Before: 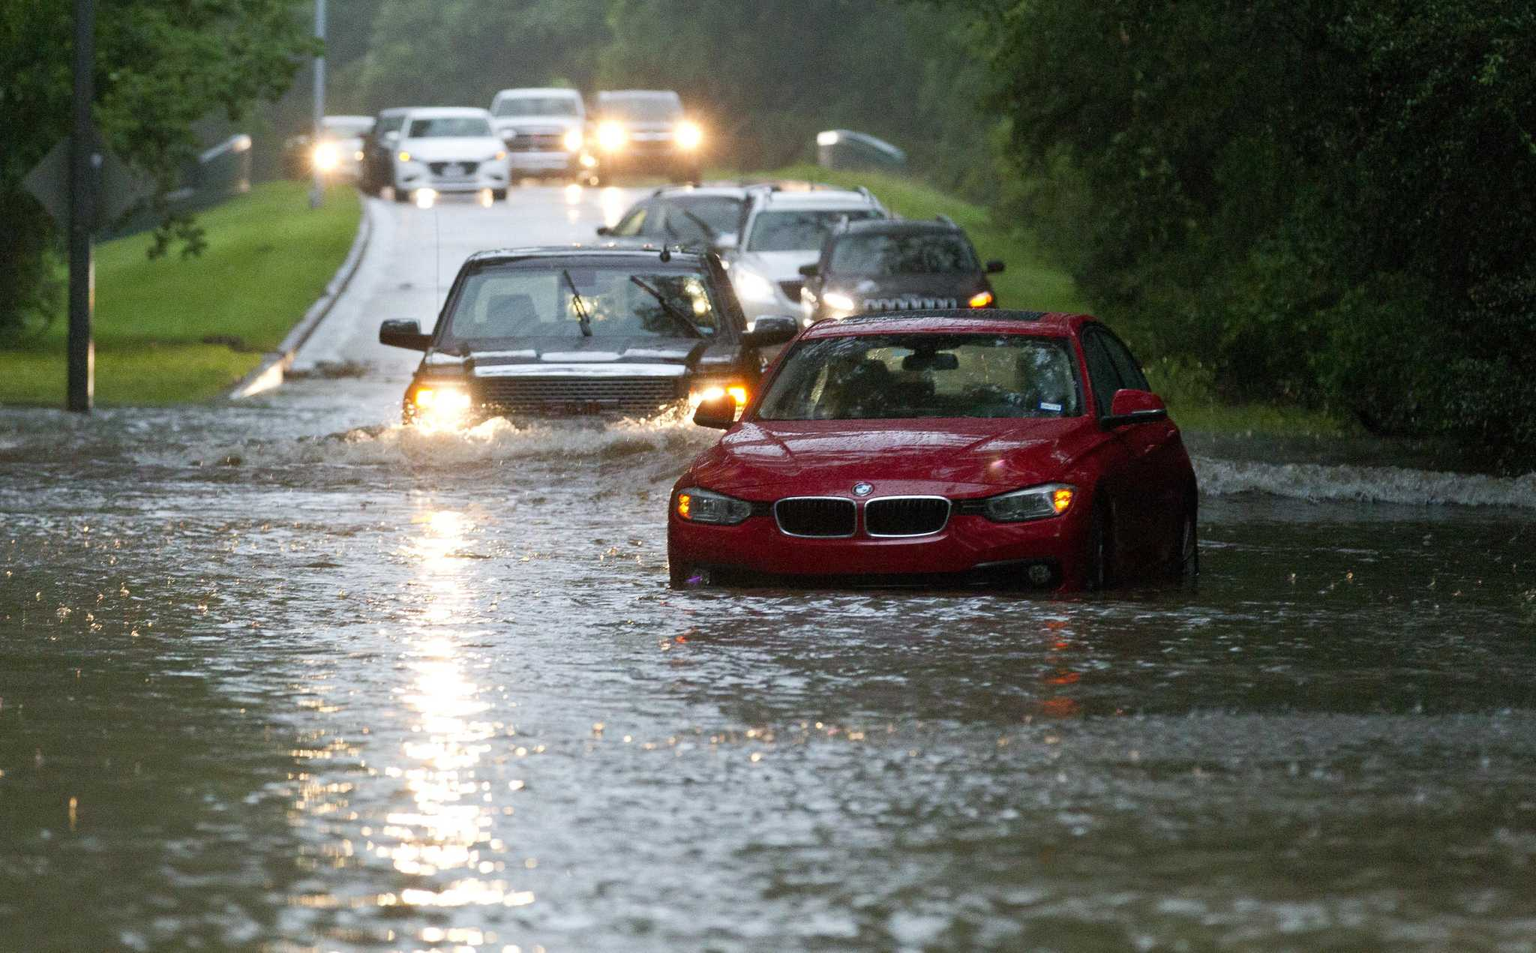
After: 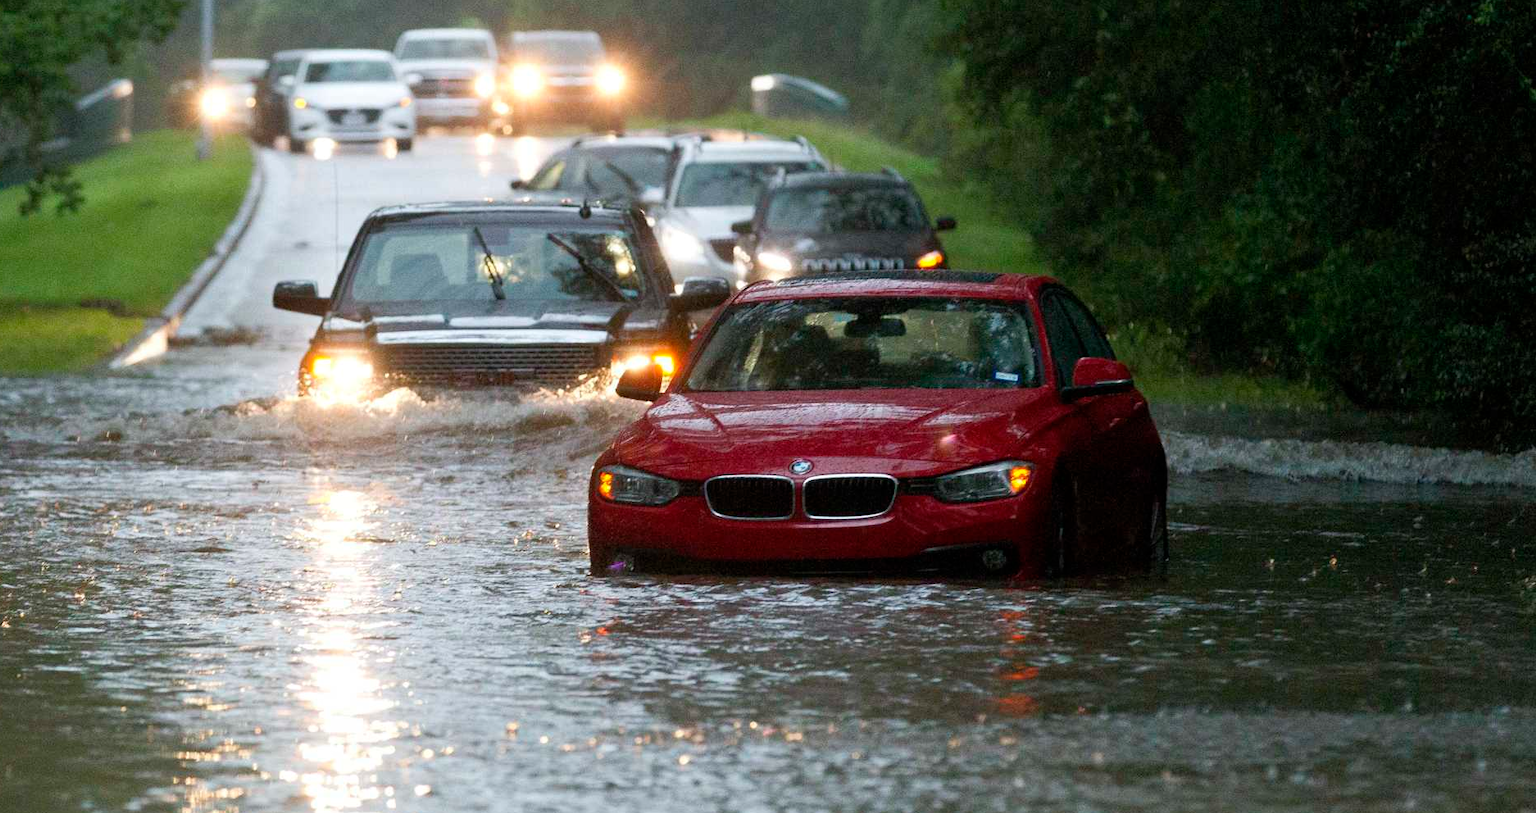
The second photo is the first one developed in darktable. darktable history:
tone equalizer: mask exposure compensation -0.504 EV
crop: left 8.457%, top 6.567%, bottom 15.314%
